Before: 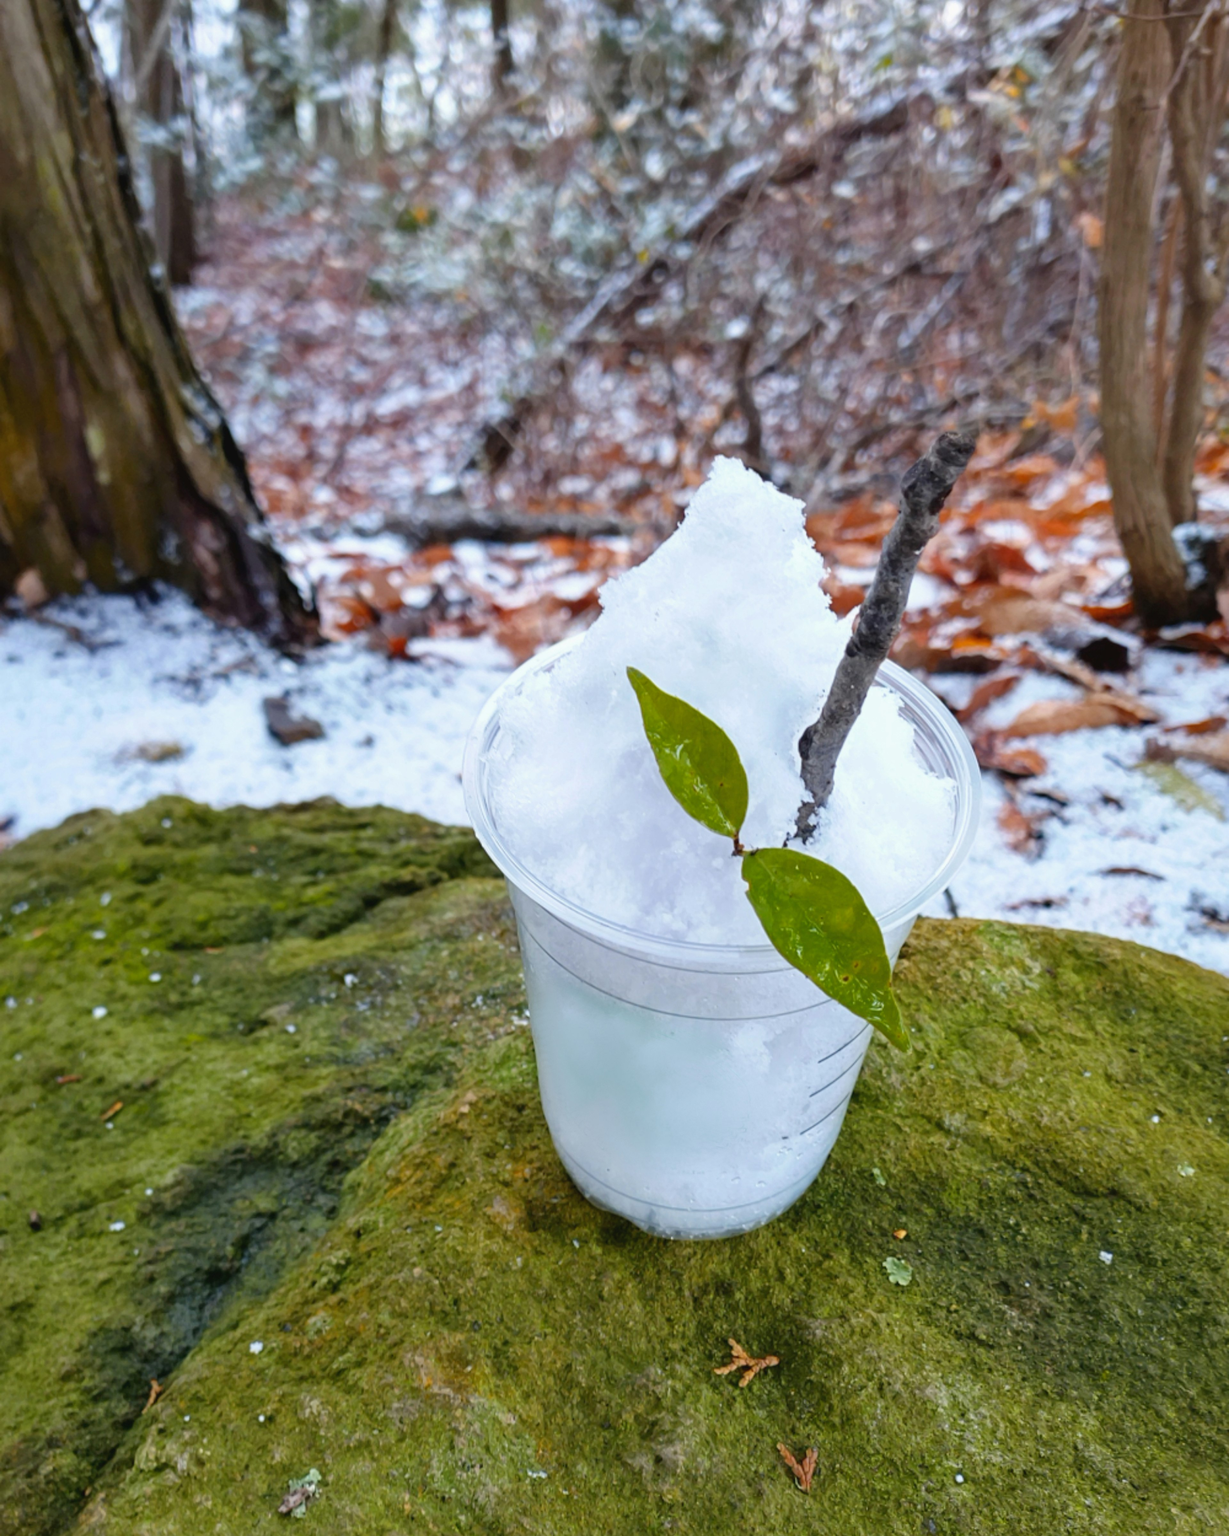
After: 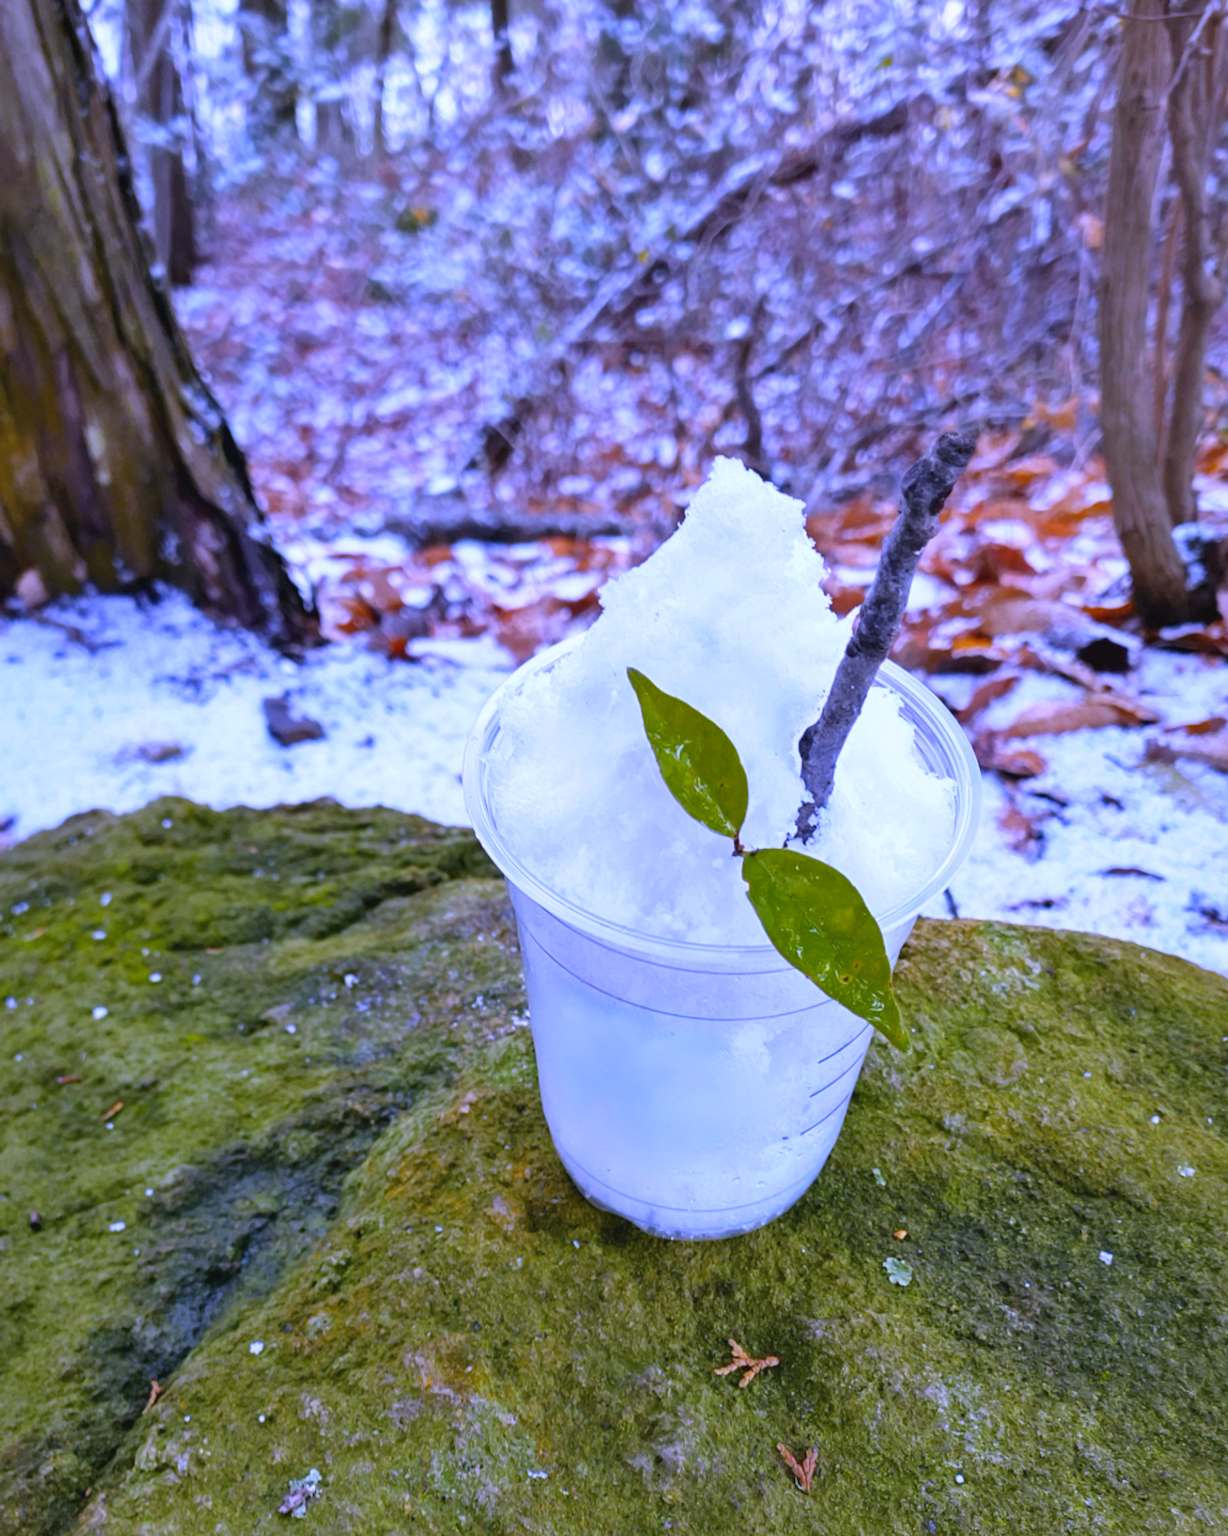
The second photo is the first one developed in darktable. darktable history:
tone equalizer: on, module defaults
white balance: red 0.98, blue 1.61
shadows and highlights: shadows 37.27, highlights -28.18, soften with gaussian
